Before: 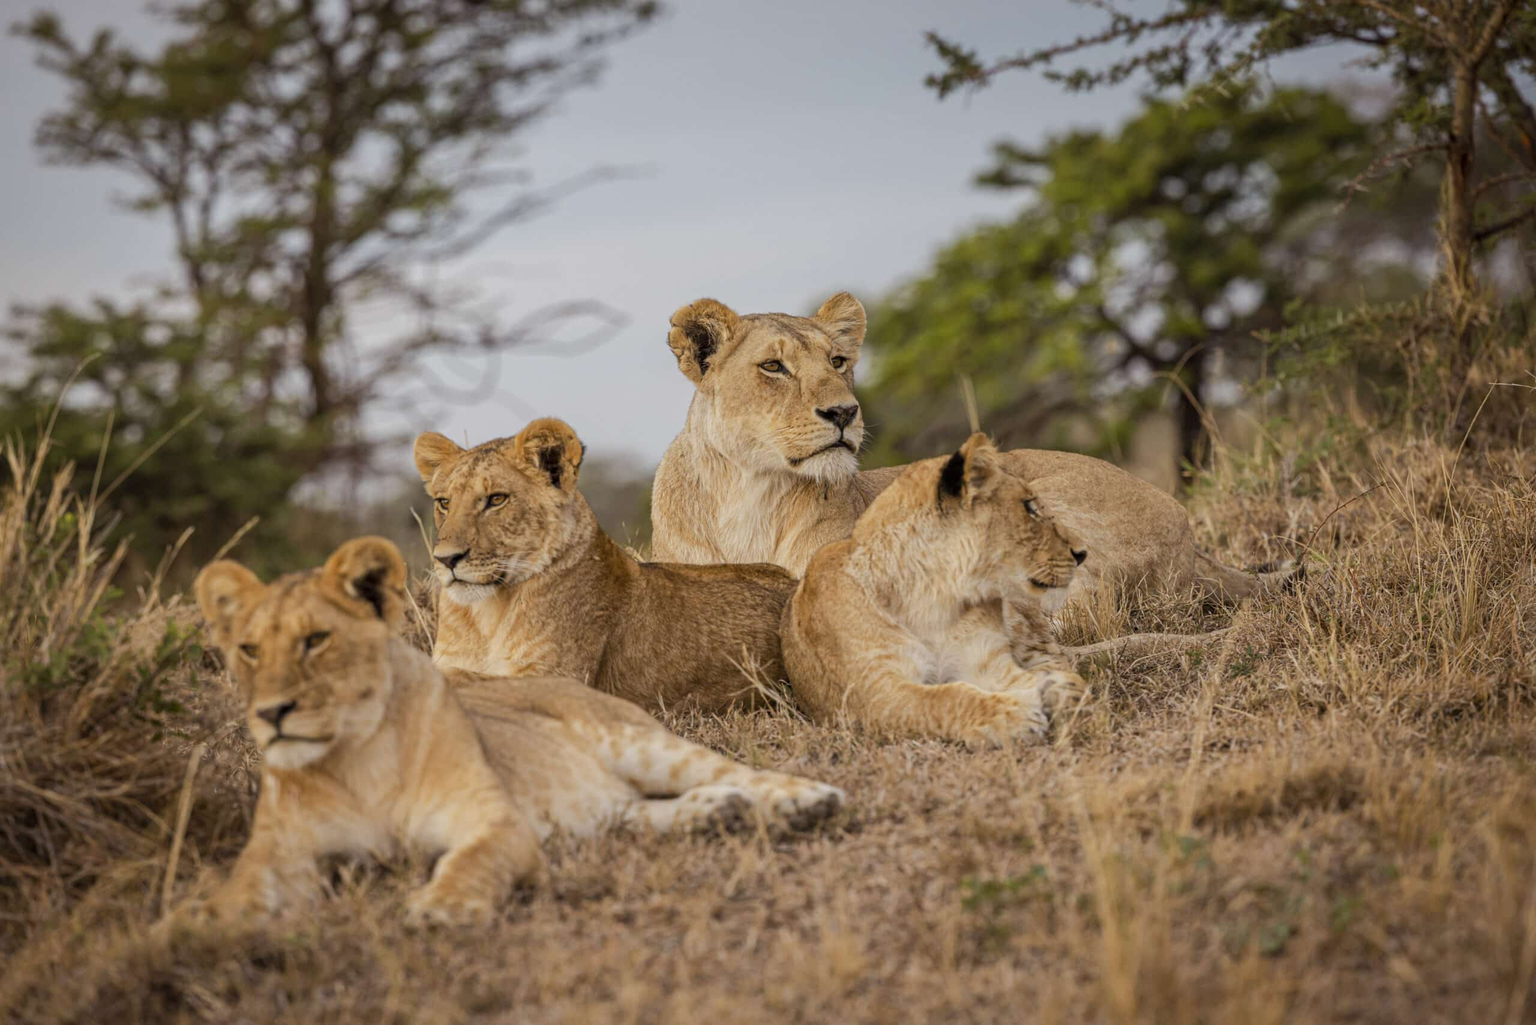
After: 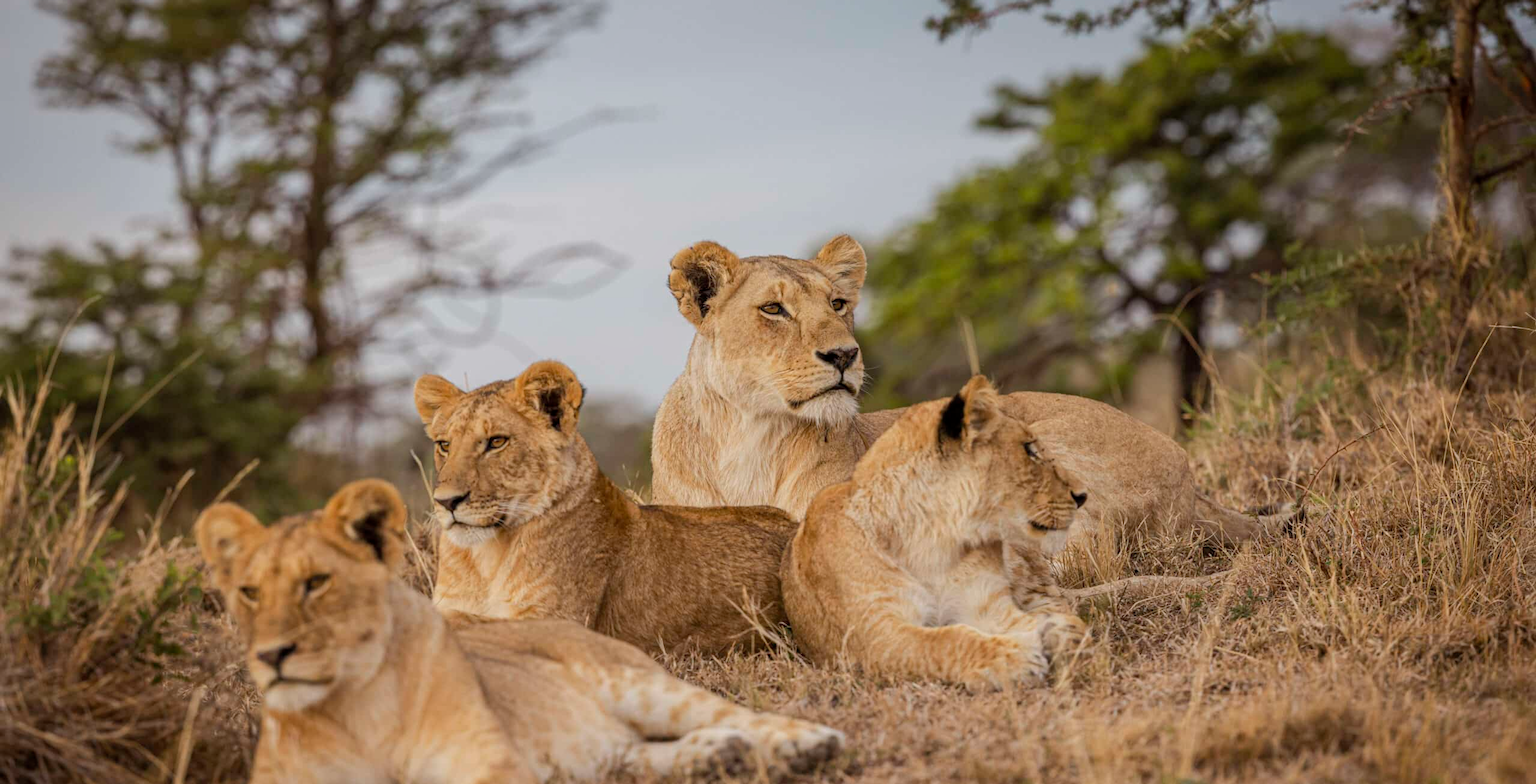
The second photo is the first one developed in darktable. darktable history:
crop: top 5.644%, bottom 17.809%
tone equalizer: mask exposure compensation -0.489 EV
